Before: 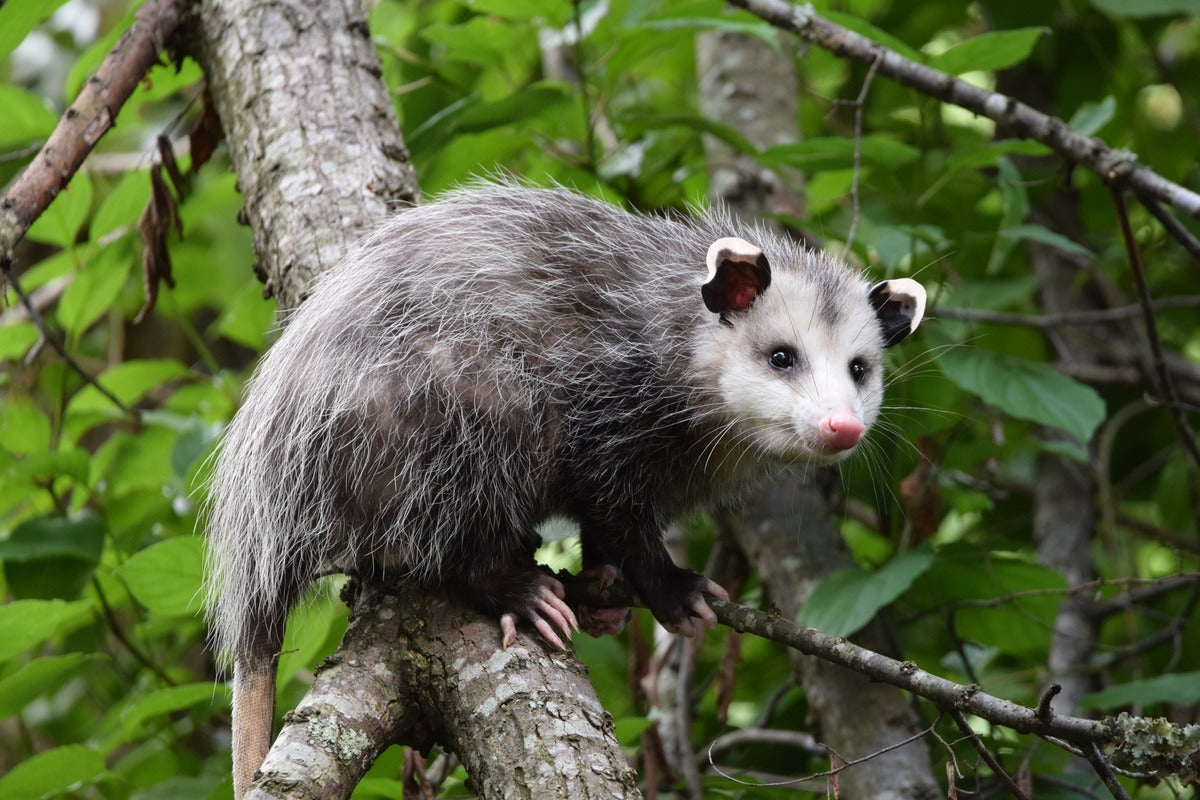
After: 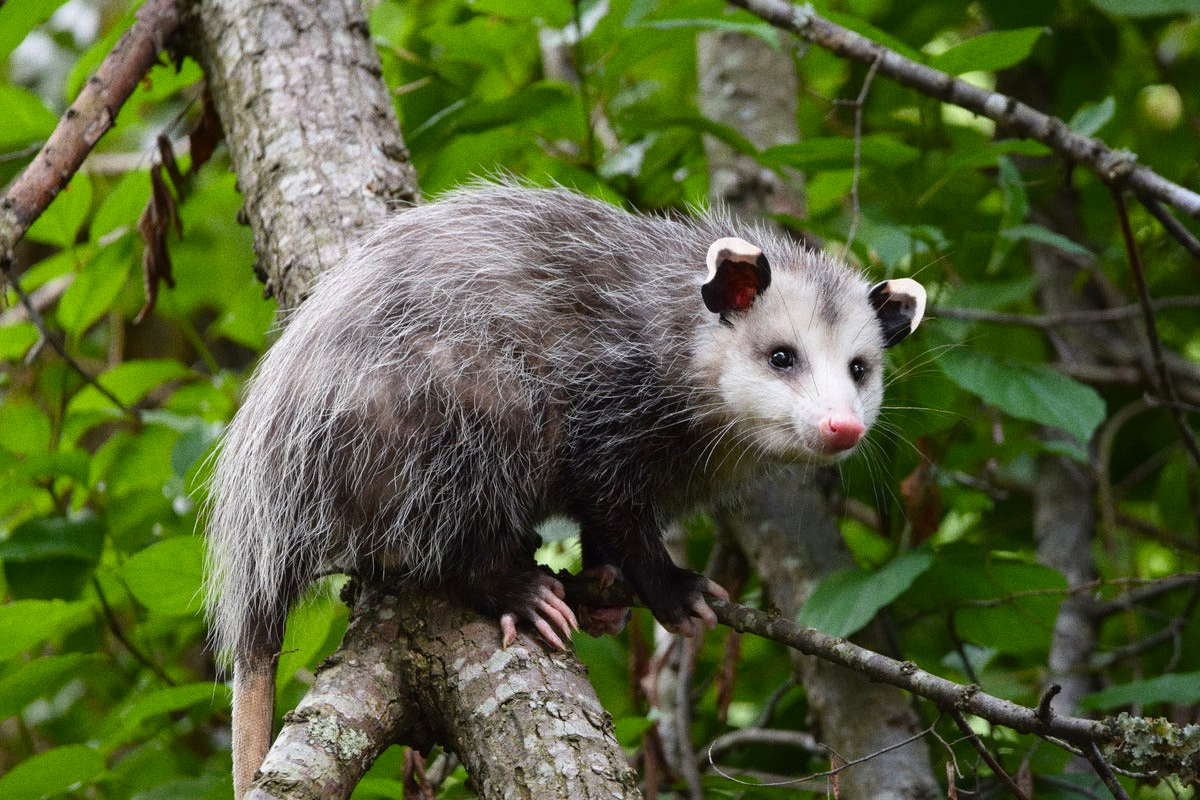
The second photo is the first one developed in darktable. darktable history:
color balance rgb: linear chroma grading › shadows -8%, linear chroma grading › global chroma 10%, perceptual saturation grading › global saturation 2%, perceptual saturation grading › highlights -2%, perceptual saturation grading › mid-tones 4%, perceptual saturation grading › shadows 8%, perceptual brilliance grading › global brilliance 2%, perceptual brilliance grading › highlights -4%, global vibrance 16%, saturation formula JzAzBz (2021)
grain: coarseness 0.09 ISO
